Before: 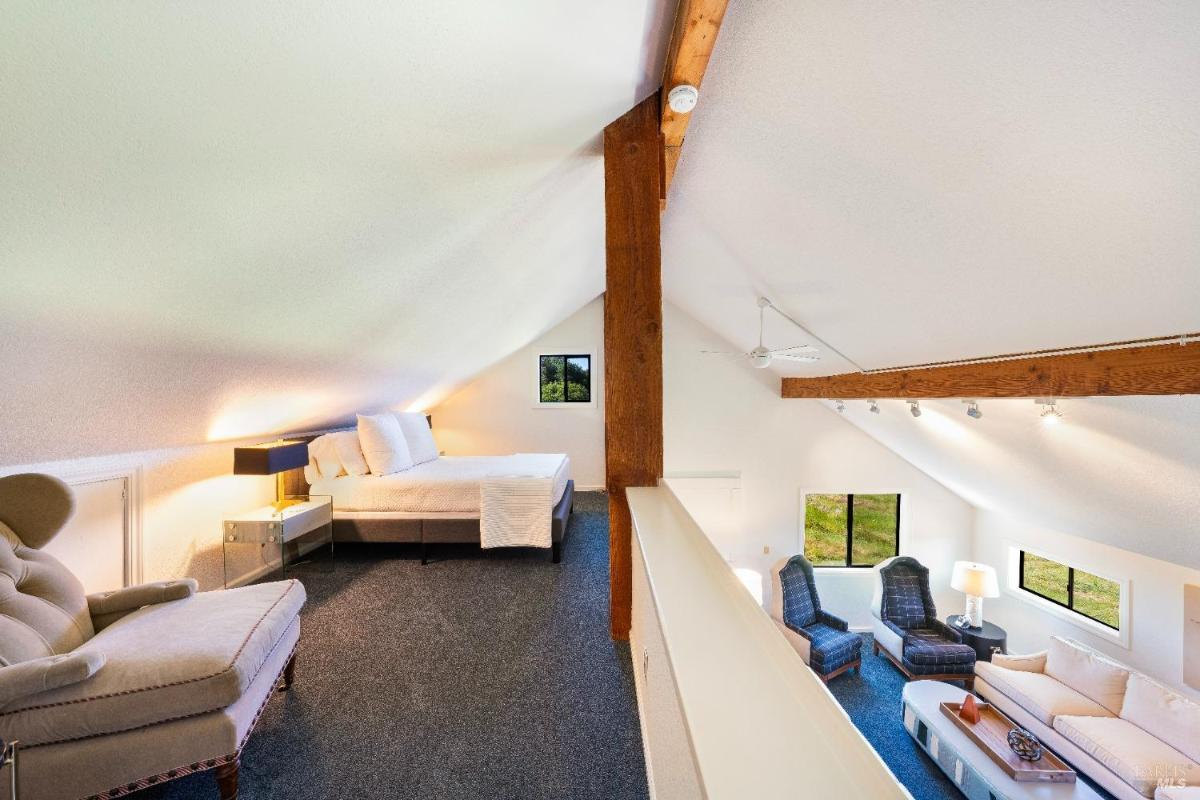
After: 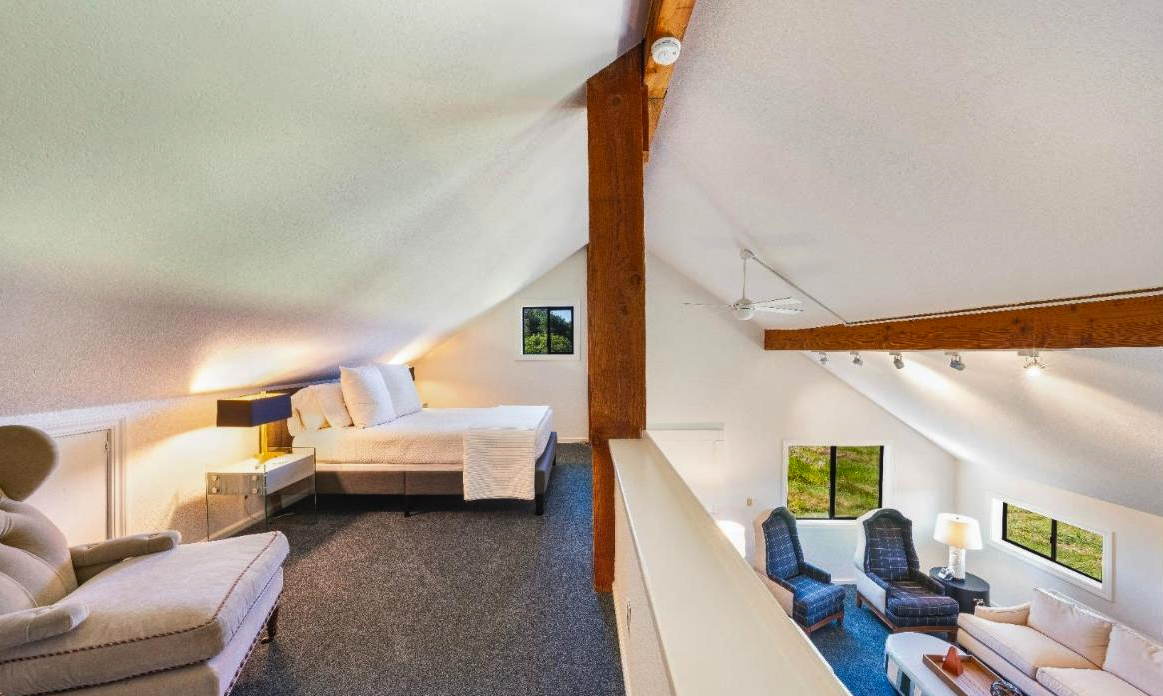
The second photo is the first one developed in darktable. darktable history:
crop: left 1.457%, top 6.102%, right 1.568%, bottom 6.854%
shadows and highlights: highlights color adjustment 73.03%, low approximation 0.01, soften with gaussian
local contrast: detail 110%
